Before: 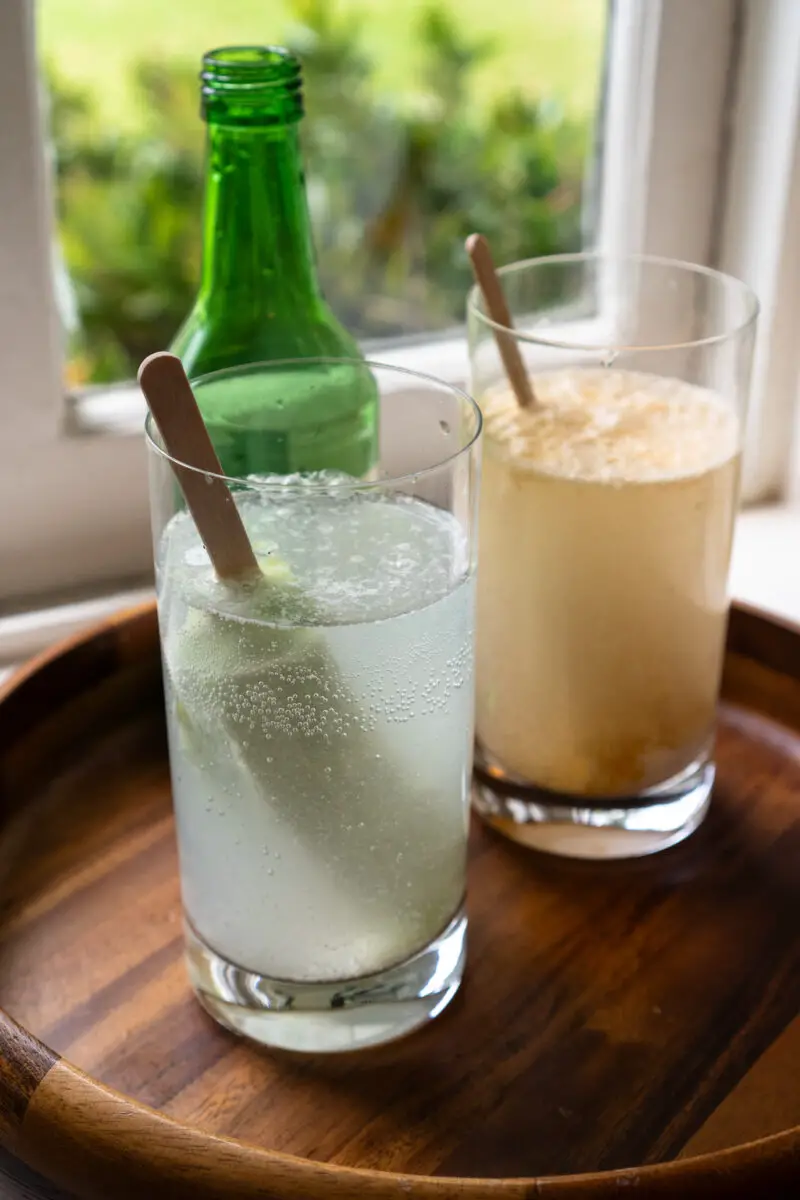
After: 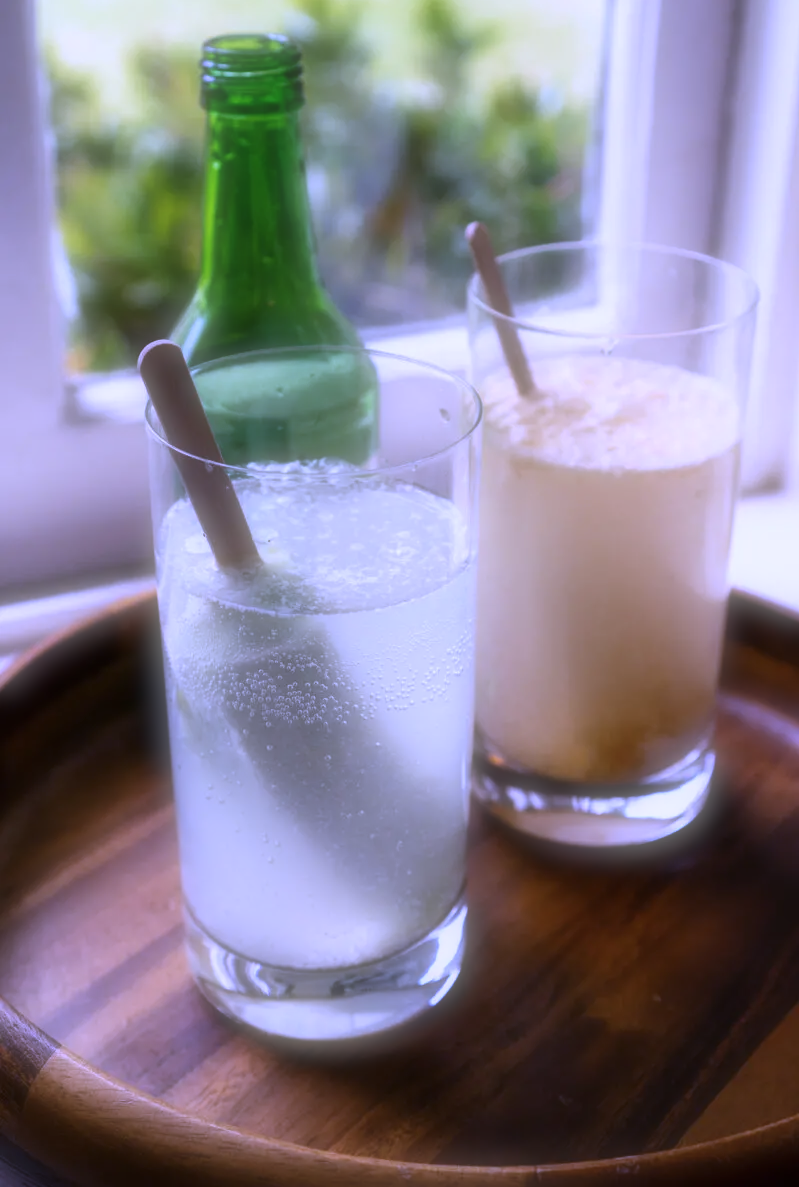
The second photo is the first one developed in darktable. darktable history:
crop: top 1.049%, right 0.001%
exposure: exposure -0.177 EV, compensate highlight preservation false
soften: size 60.24%, saturation 65.46%, brightness 0.506 EV, mix 25.7%
white balance: red 0.98, blue 1.61
